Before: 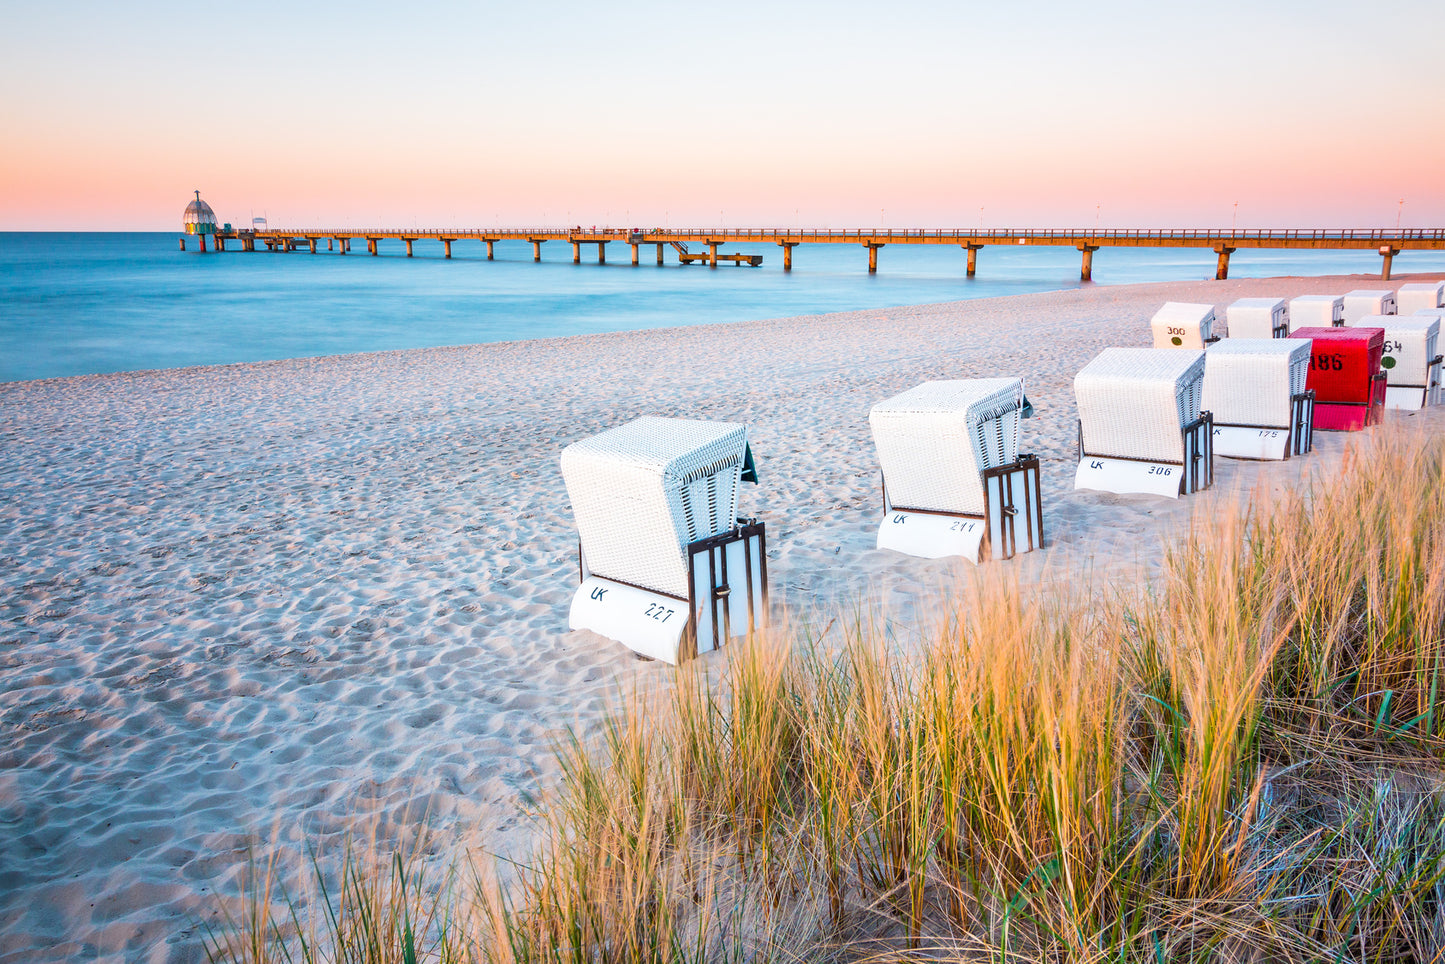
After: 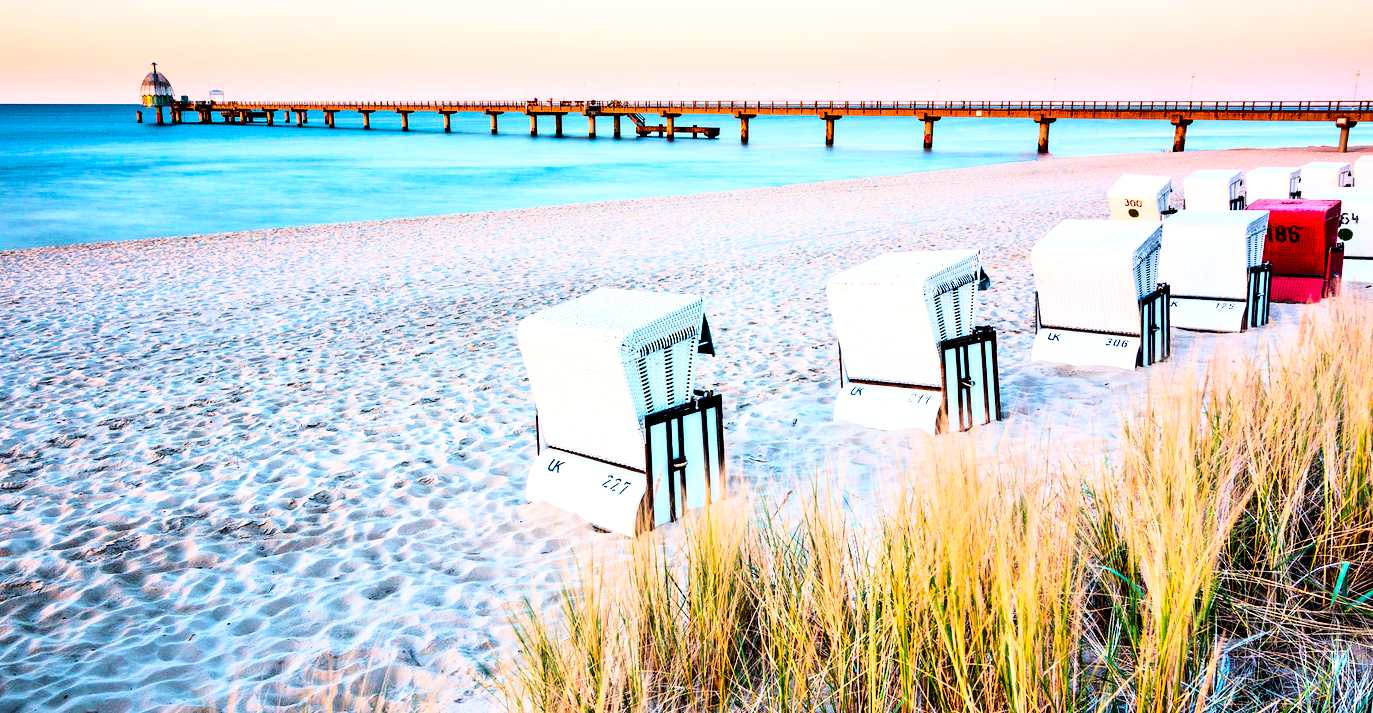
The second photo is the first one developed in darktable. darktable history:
crop and rotate: left 2.991%, top 13.302%, right 1.981%, bottom 12.636%
contrast equalizer: octaves 7, y [[0.627 ×6], [0.563 ×6], [0 ×6], [0 ×6], [0 ×6]]
base curve: curves: ch0 [(0, 0) (0.028, 0.03) (0.121, 0.232) (0.46, 0.748) (0.859, 0.968) (1, 1)]
